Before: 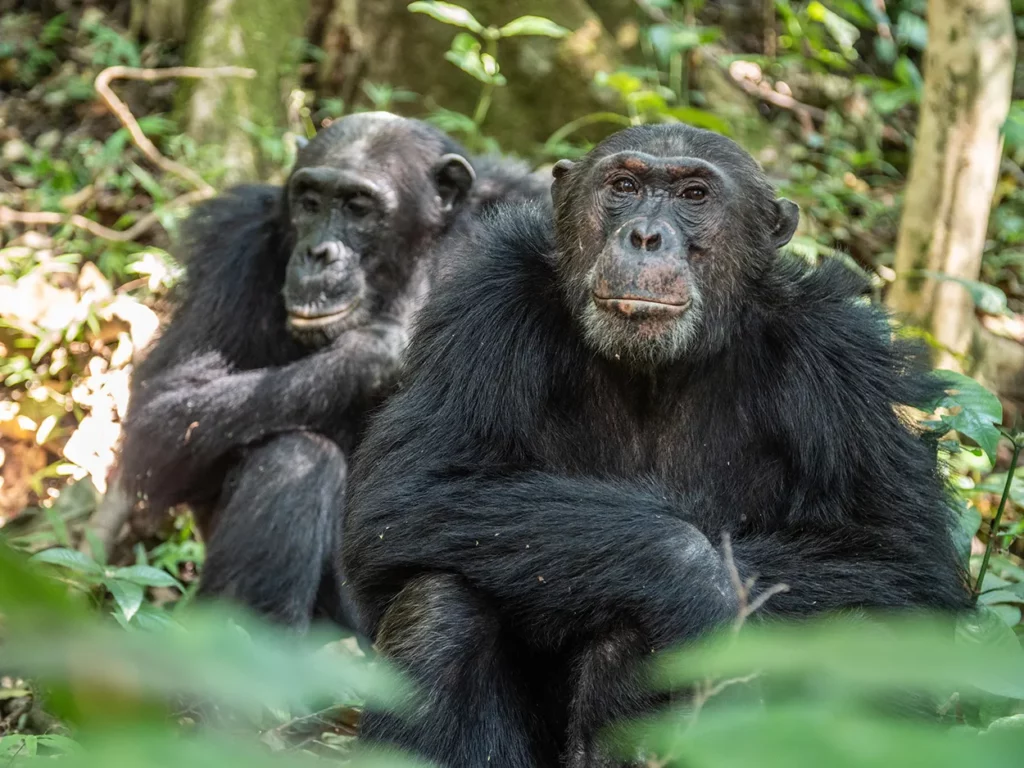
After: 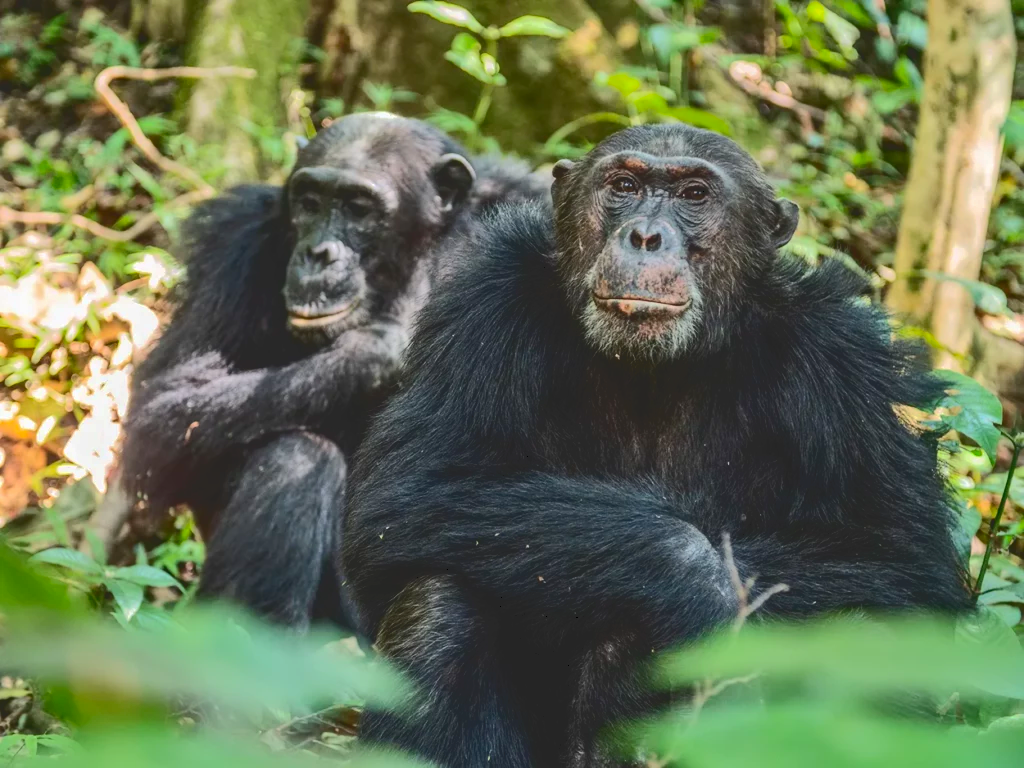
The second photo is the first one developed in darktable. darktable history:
tone curve: curves: ch0 [(0, 0) (0.003, 0.145) (0.011, 0.148) (0.025, 0.15) (0.044, 0.159) (0.069, 0.16) (0.1, 0.164) (0.136, 0.182) (0.177, 0.213) (0.224, 0.247) (0.277, 0.298) (0.335, 0.37) (0.399, 0.456) (0.468, 0.552) (0.543, 0.641) (0.623, 0.713) (0.709, 0.768) (0.801, 0.825) (0.898, 0.868) (1, 1)], color space Lab, independent channels, preserve colors none
base curve: curves: ch0 [(0, 0) (0.74, 0.67) (1, 1)], preserve colors none
contrast brightness saturation: brightness -0.017, saturation 0.368
